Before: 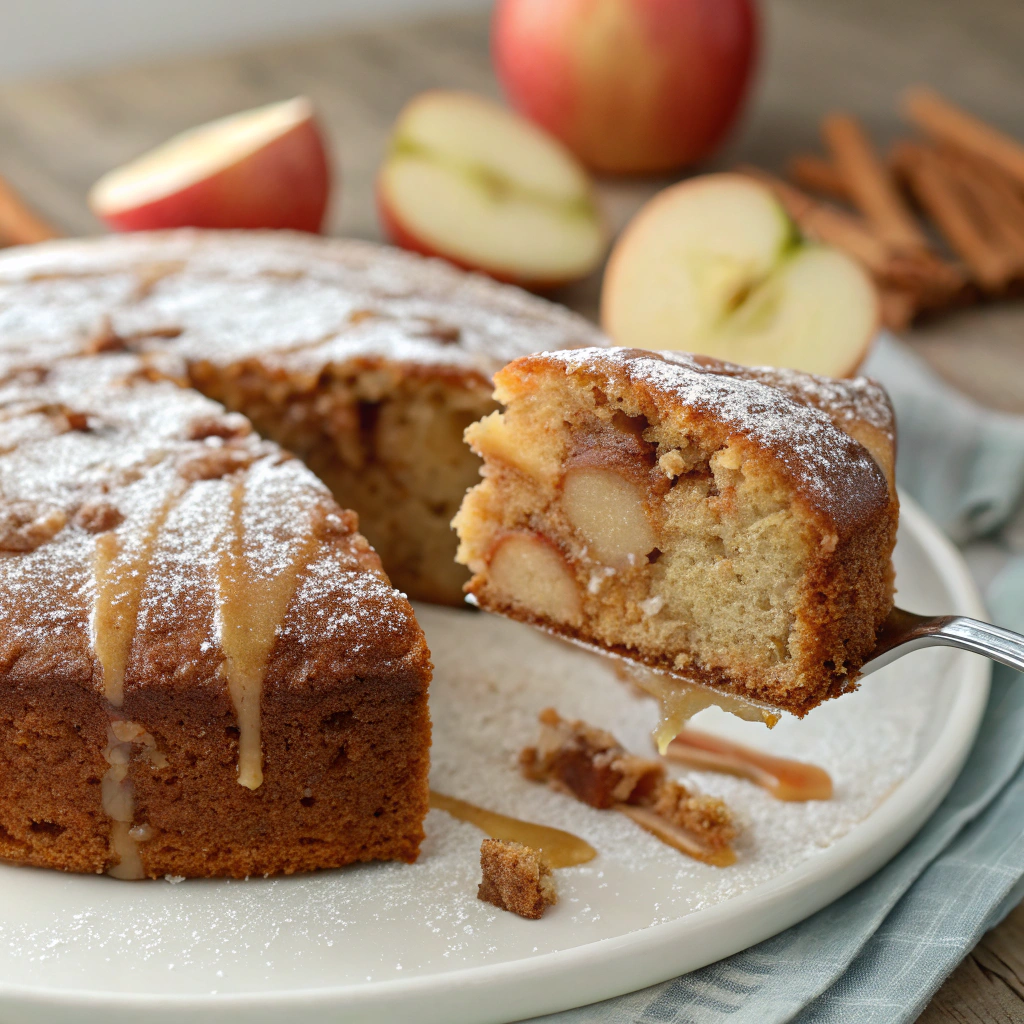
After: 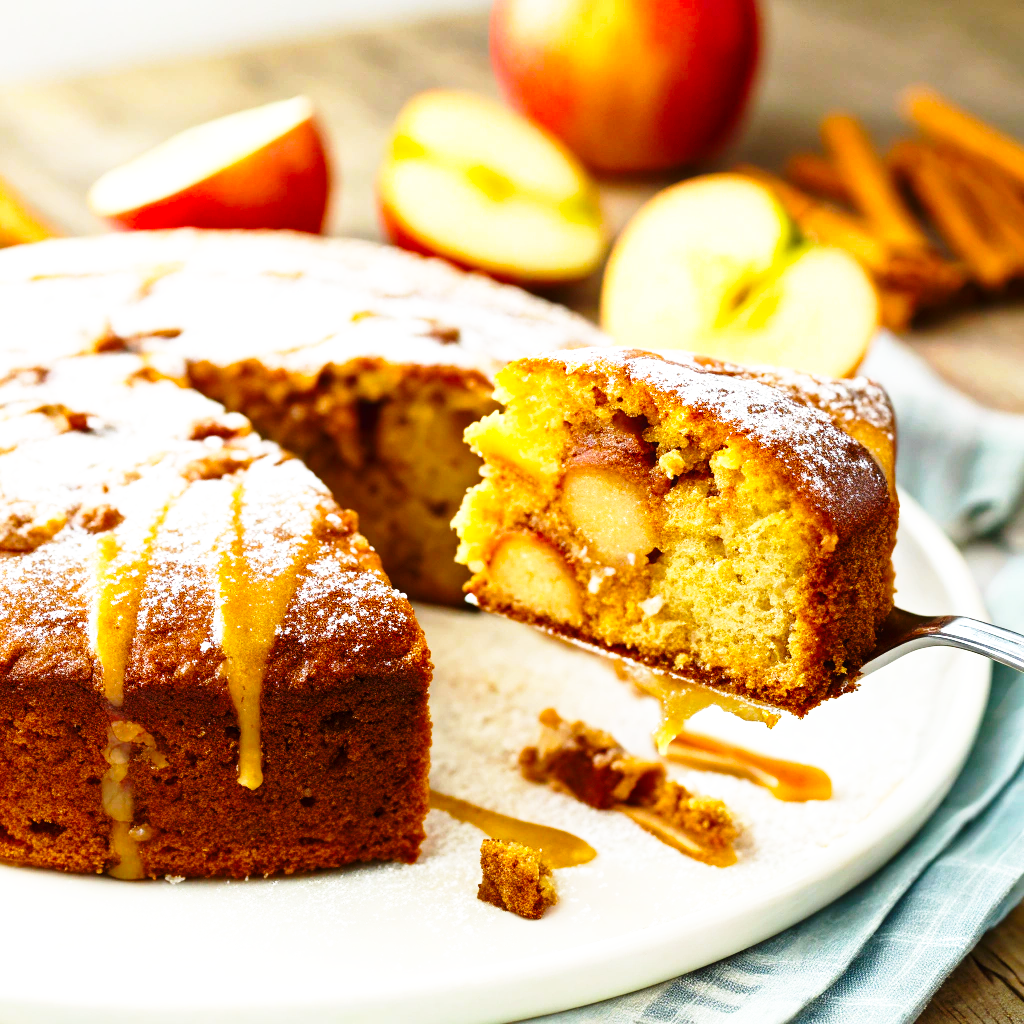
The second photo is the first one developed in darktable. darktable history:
base curve: curves: ch0 [(0, 0) (0.026, 0.03) (0.109, 0.232) (0.351, 0.748) (0.669, 0.968) (1, 1)], preserve colors none
color balance rgb: linear chroma grading › global chroma 9%, perceptual saturation grading › global saturation 36%, perceptual brilliance grading › global brilliance 15%, perceptual brilliance grading › shadows -35%, global vibrance 15%
